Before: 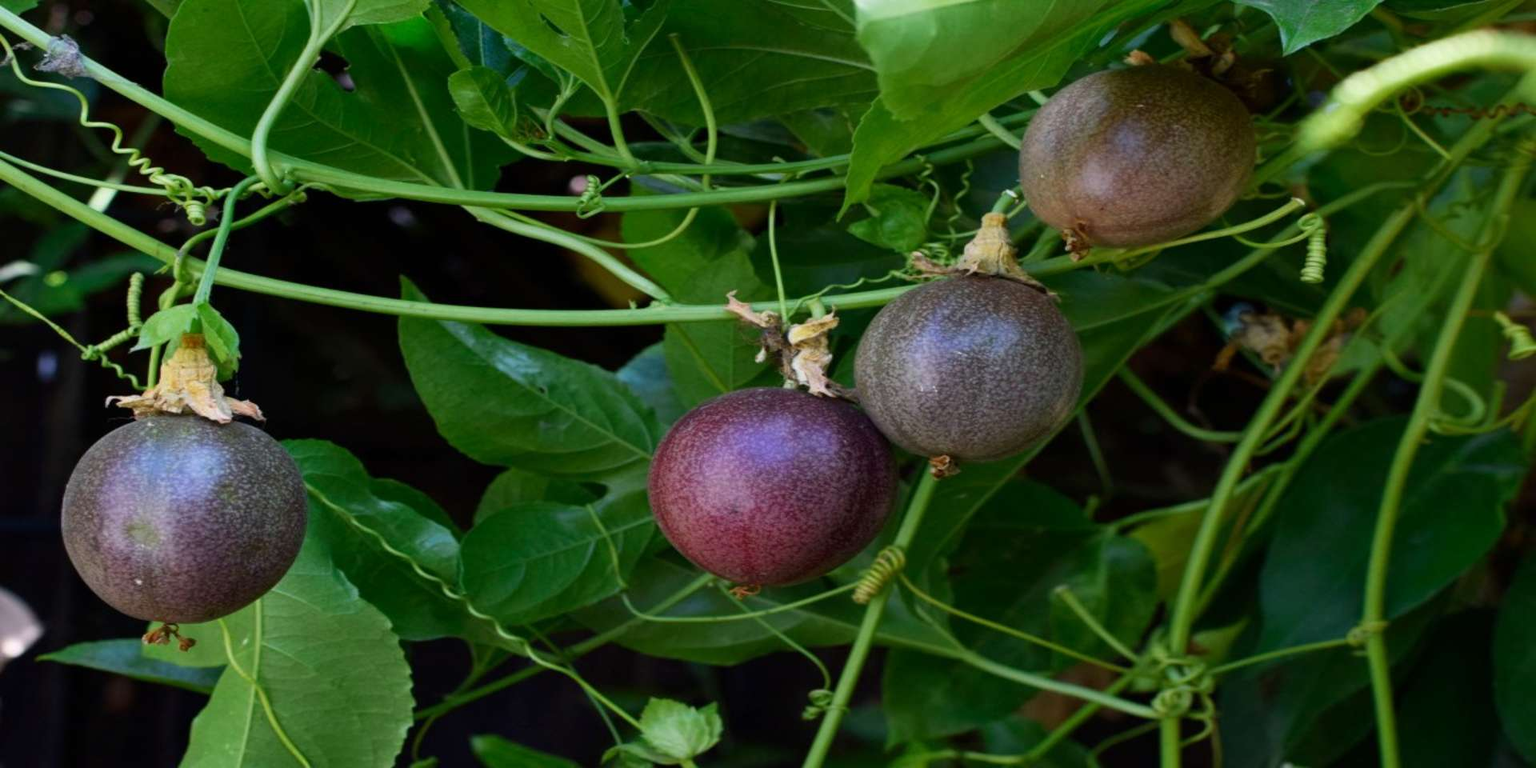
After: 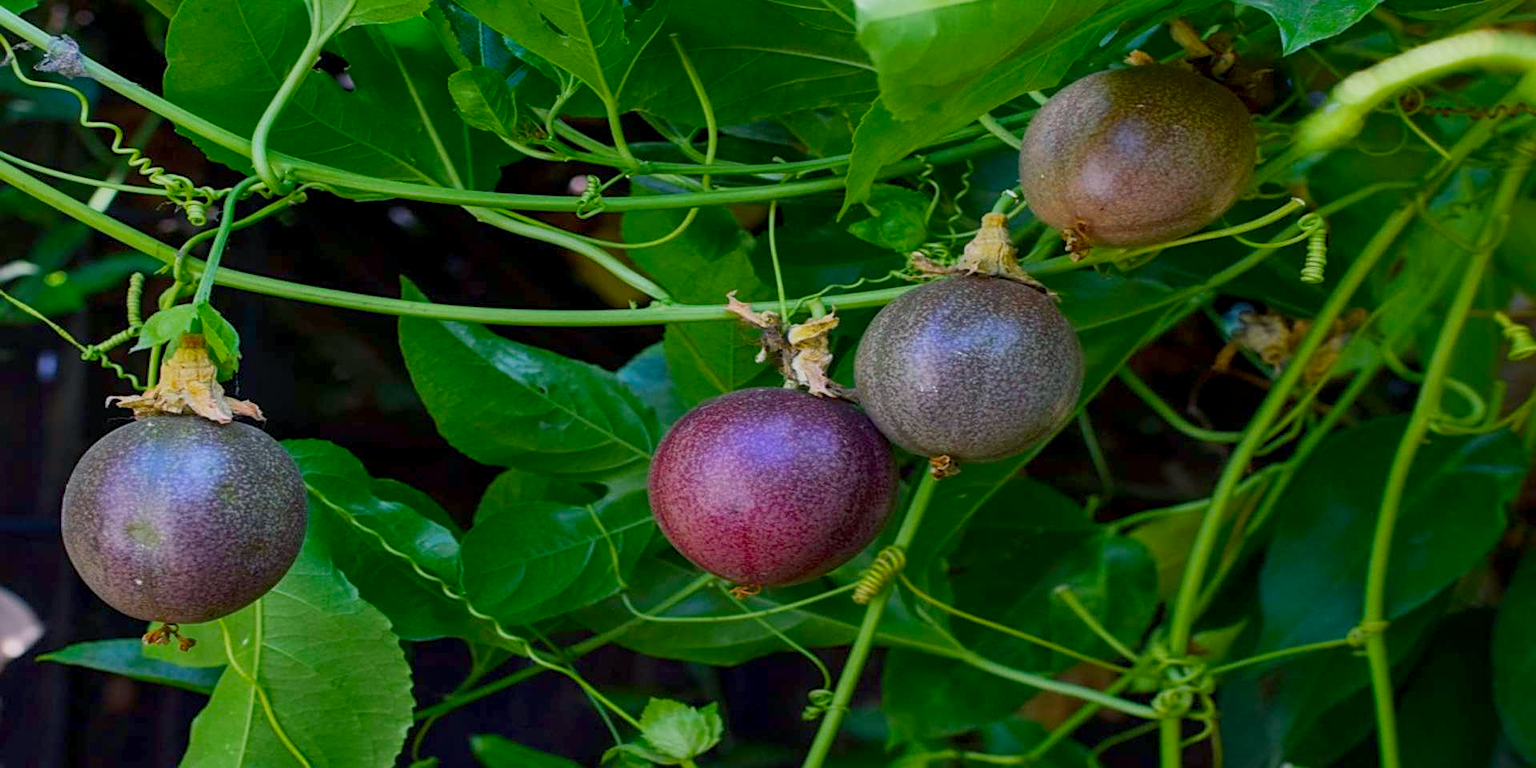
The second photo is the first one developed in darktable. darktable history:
local contrast: on, module defaults
color balance rgb: shadows lift › chroma 2.939%, shadows lift › hue 242.19°, perceptual saturation grading › global saturation 30.82%, contrast -20.366%
sharpen: on, module defaults
